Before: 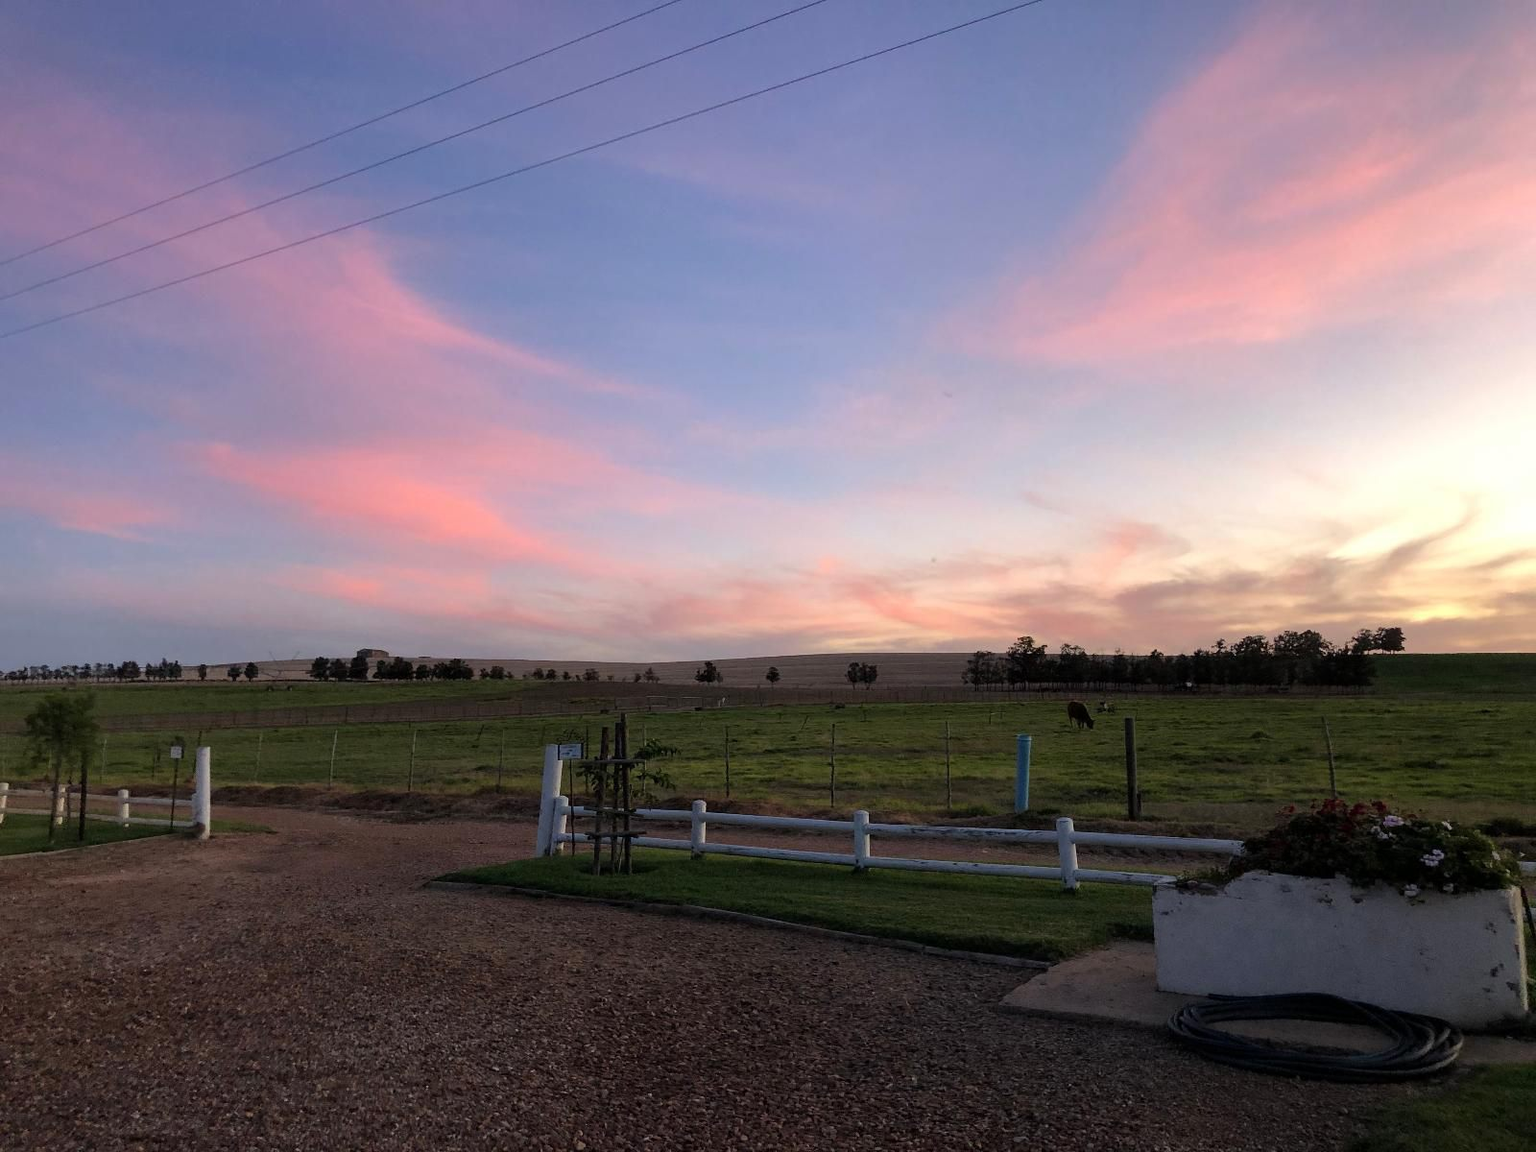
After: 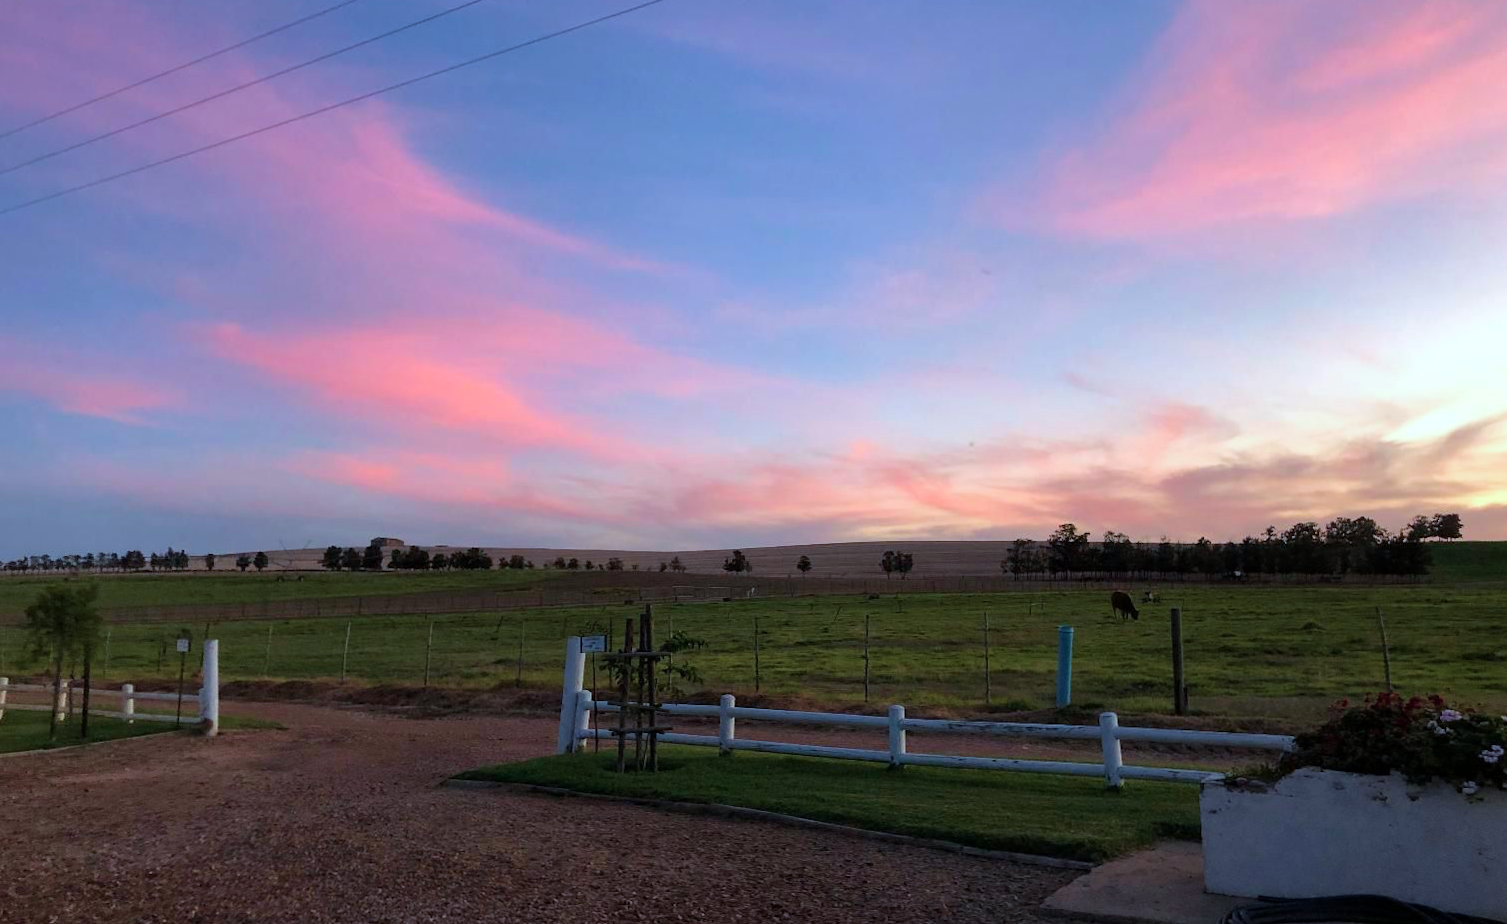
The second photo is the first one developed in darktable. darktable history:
crop and rotate: angle 0.068°, top 11.595%, right 5.61%, bottom 11.211%
velvia: strength 35.97%
color correction: highlights a* -4.02, highlights b* -10.98
